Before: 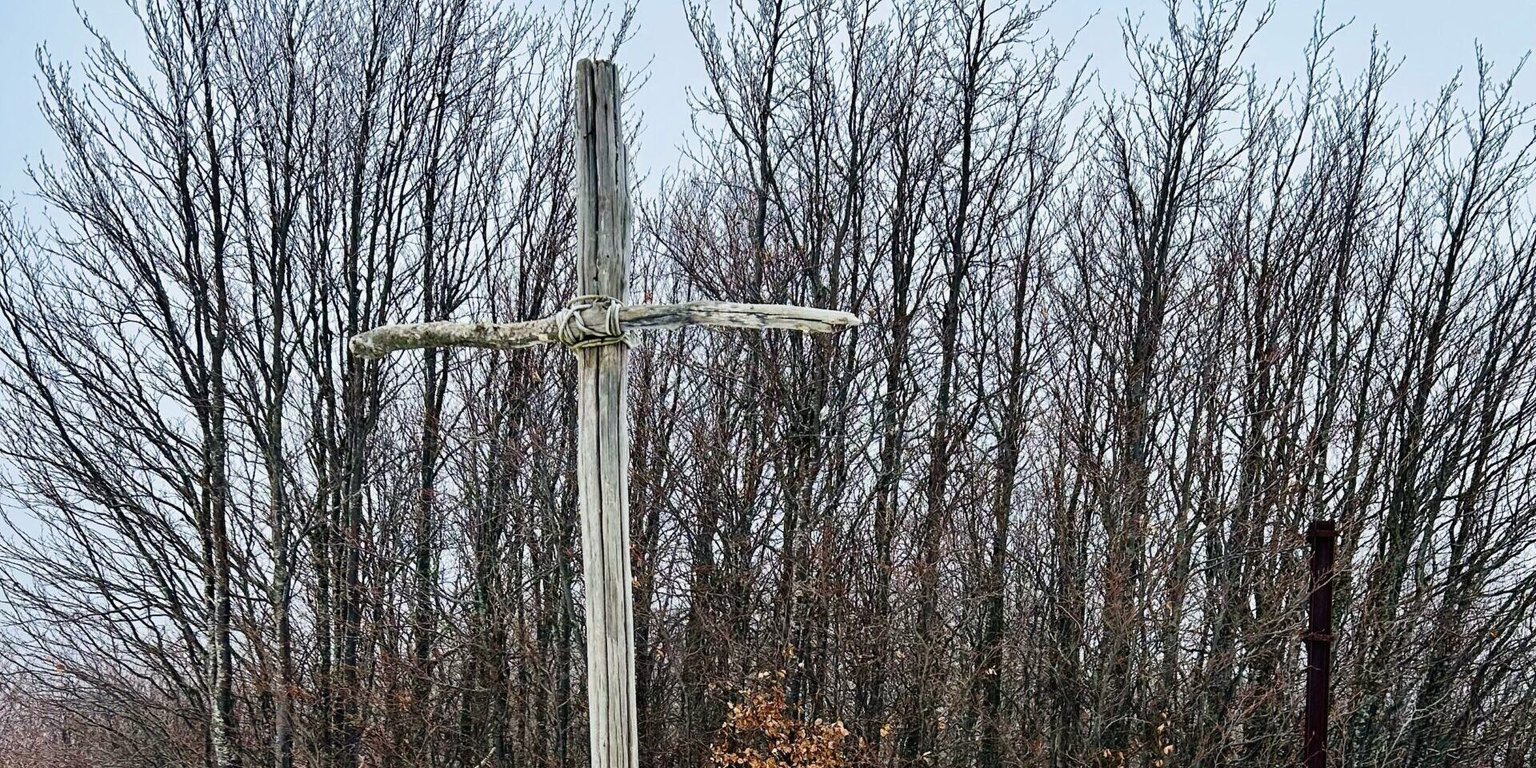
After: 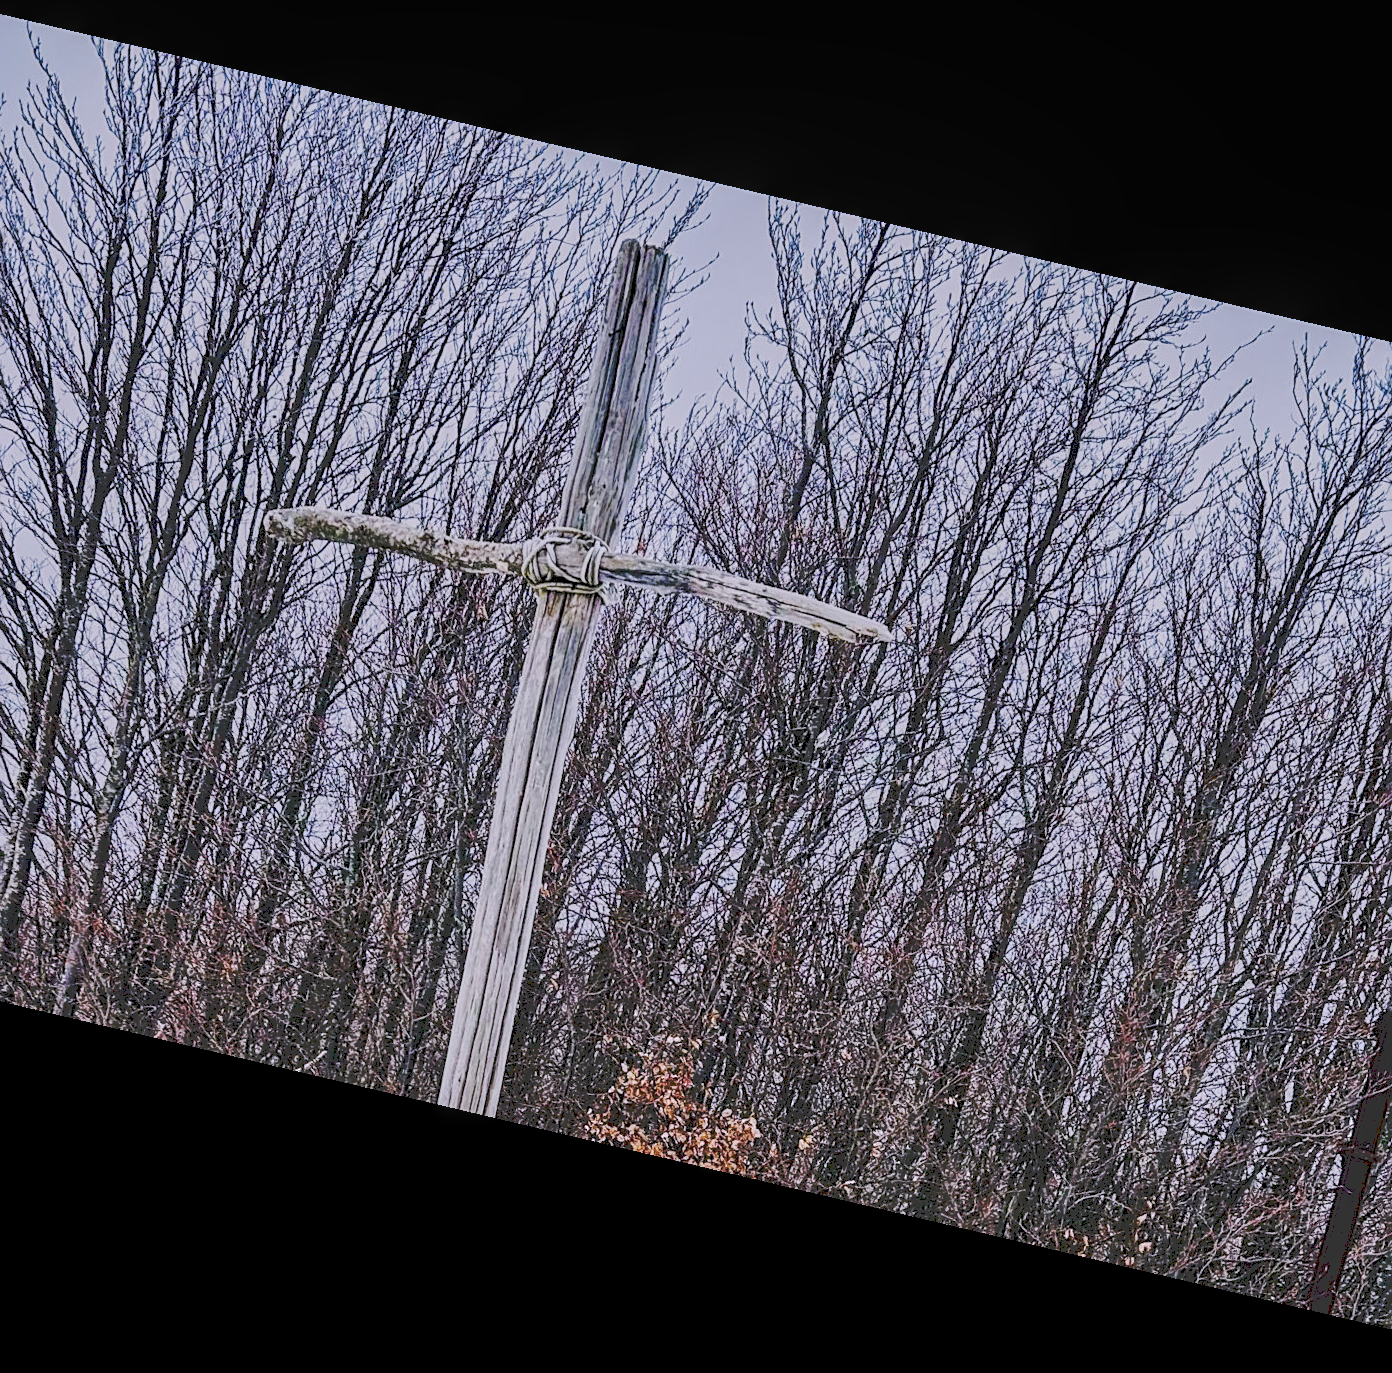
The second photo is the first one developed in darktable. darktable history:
tone curve: curves: ch0 [(0, 0) (0.003, 0.198) (0.011, 0.198) (0.025, 0.198) (0.044, 0.198) (0.069, 0.201) (0.1, 0.202) (0.136, 0.207) (0.177, 0.212) (0.224, 0.222) (0.277, 0.27) (0.335, 0.332) (0.399, 0.422) (0.468, 0.542) (0.543, 0.626) (0.623, 0.698) (0.709, 0.764) (0.801, 0.82) (0.898, 0.863) (1, 1)], preserve colors none
local contrast: detail 130%
white balance: red 1.042, blue 1.17
crop and rotate: left 13.537%, right 19.796%
tone equalizer: -8 EV -0.002 EV, -7 EV 0.005 EV, -6 EV -0.008 EV, -5 EV 0.007 EV, -4 EV -0.042 EV, -3 EV -0.233 EV, -2 EV -0.662 EV, -1 EV -0.983 EV, +0 EV -0.969 EV, smoothing diameter 2%, edges refinement/feathering 20, mask exposure compensation -1.57 EV, filter diffusion 5
sharpen: on, module defaults
rotate and perspective: rotation 13.27°, automatic cropping off
rgb levels: preserve colors max RGB
